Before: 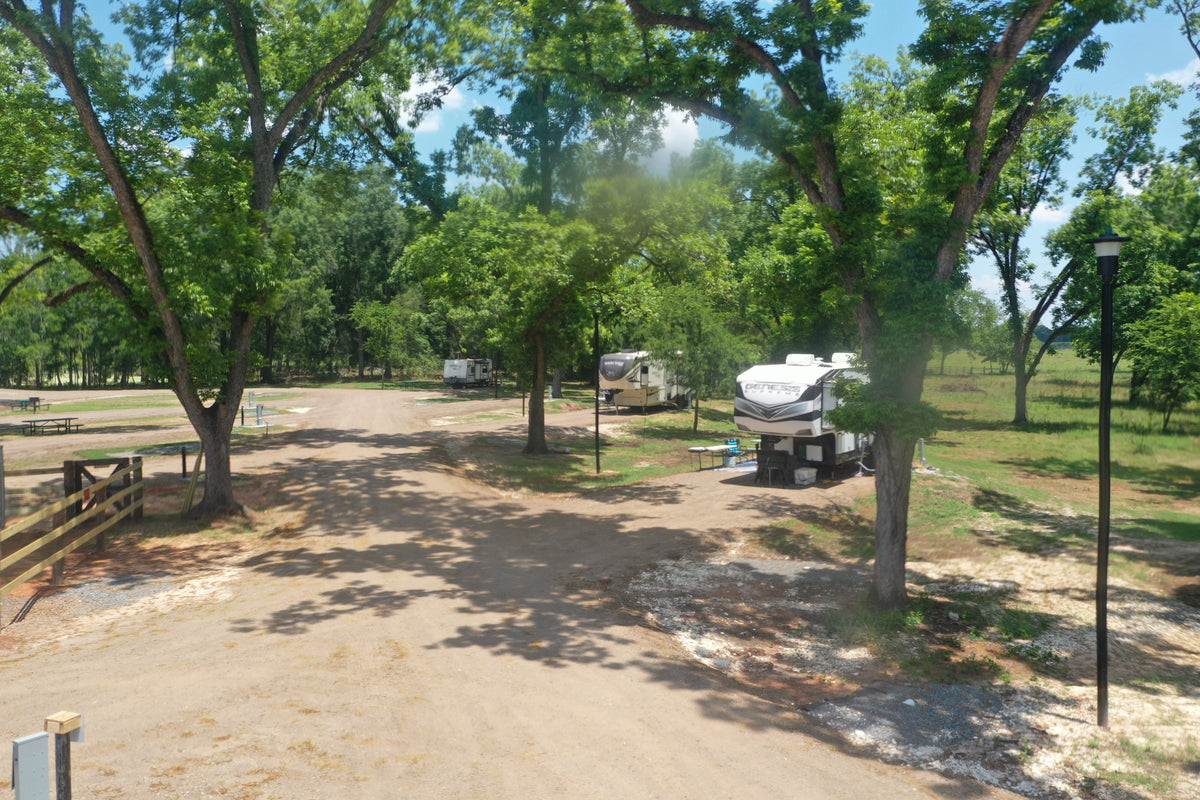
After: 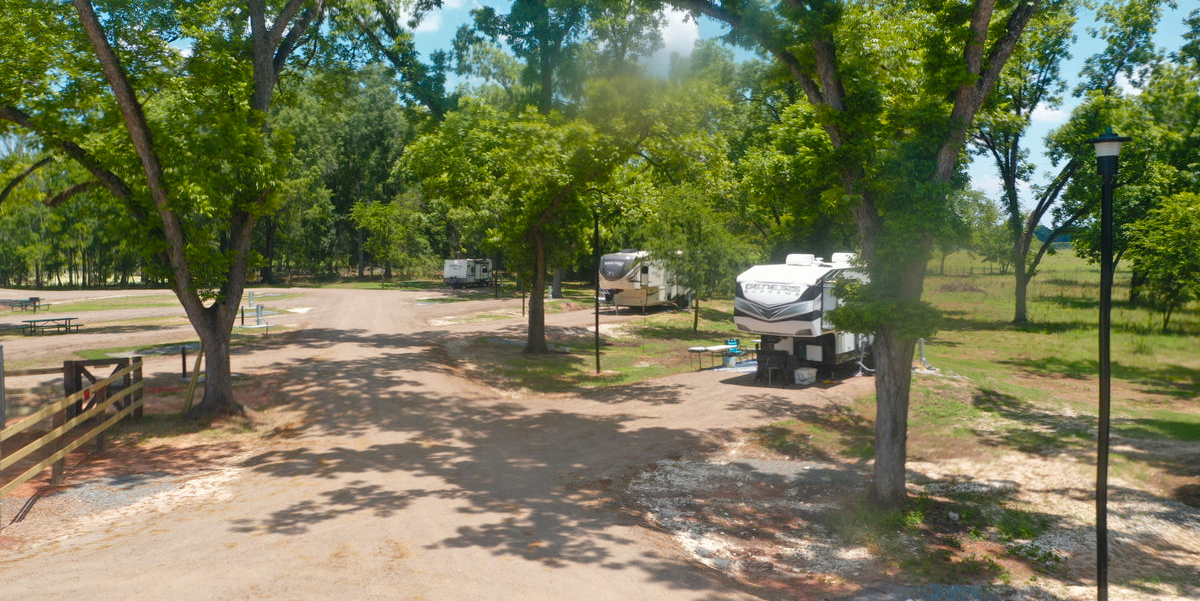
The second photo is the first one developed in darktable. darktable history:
color balance rgb: perceptual saturation grading › global saturation 20%, perceptual saturation grading › highlights -25.346%, perceptual saturation grading › shadows 25.18%, hue shift -7.79°
crop and rotate: top 12.586%, bottom 12.186%
